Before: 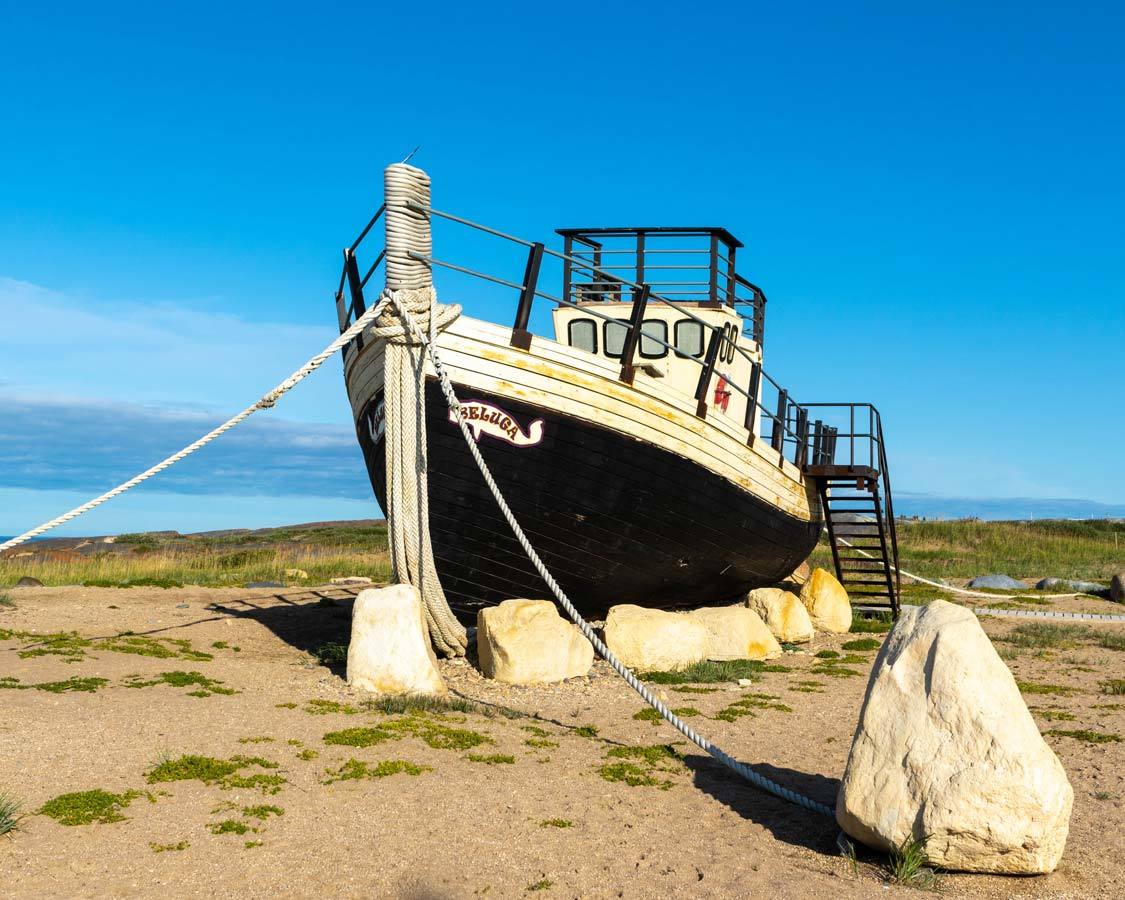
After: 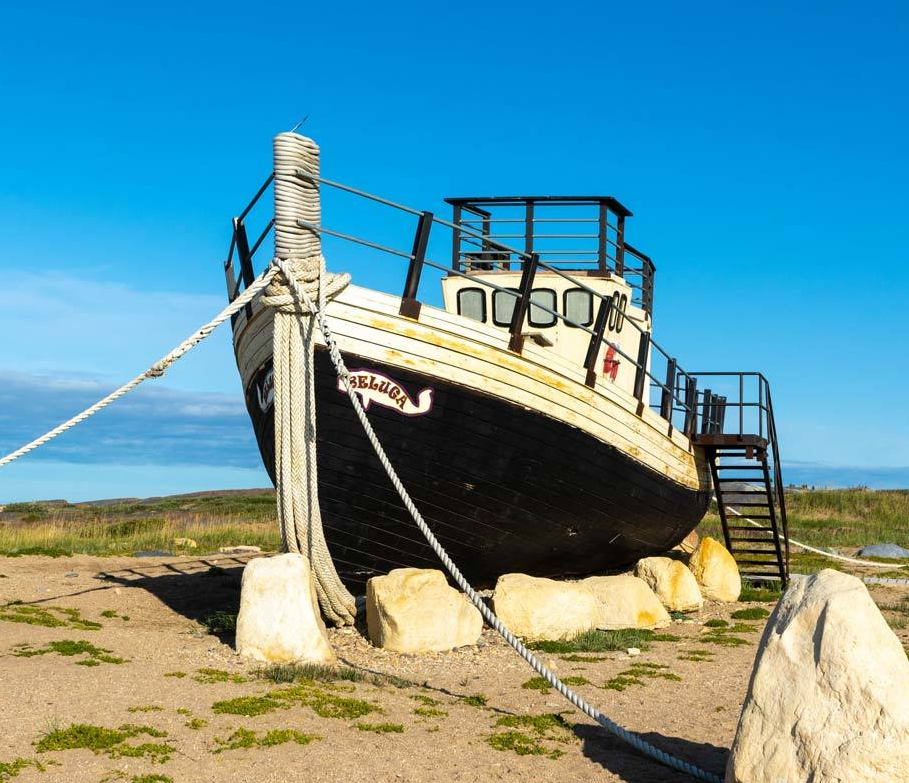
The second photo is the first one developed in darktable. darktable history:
levels: white 99.89%
crop: left 9.913%, top 3.543%, right 9.22%, bottom 9.452%
